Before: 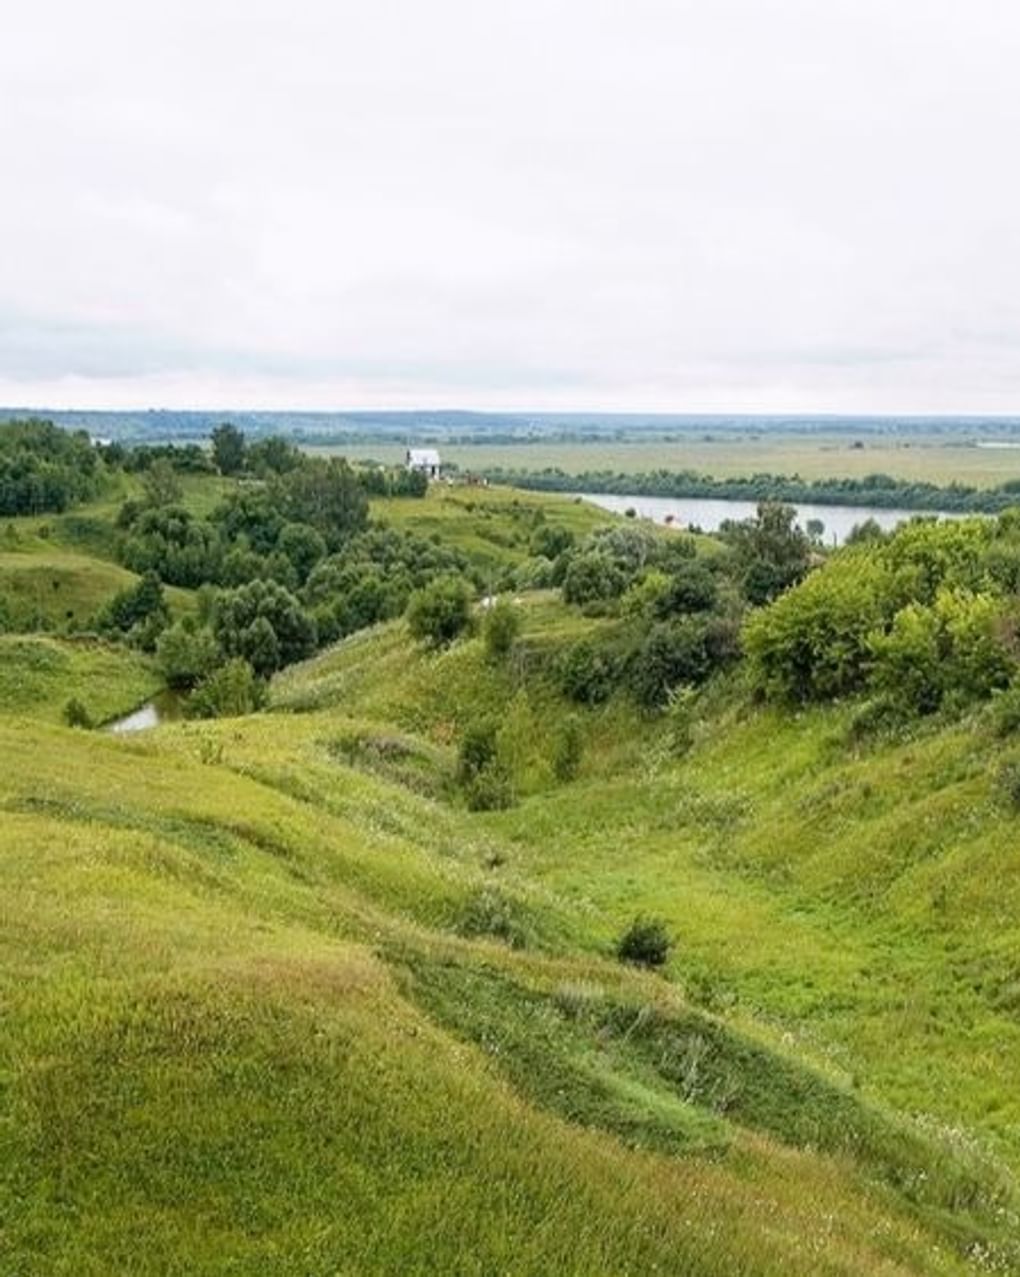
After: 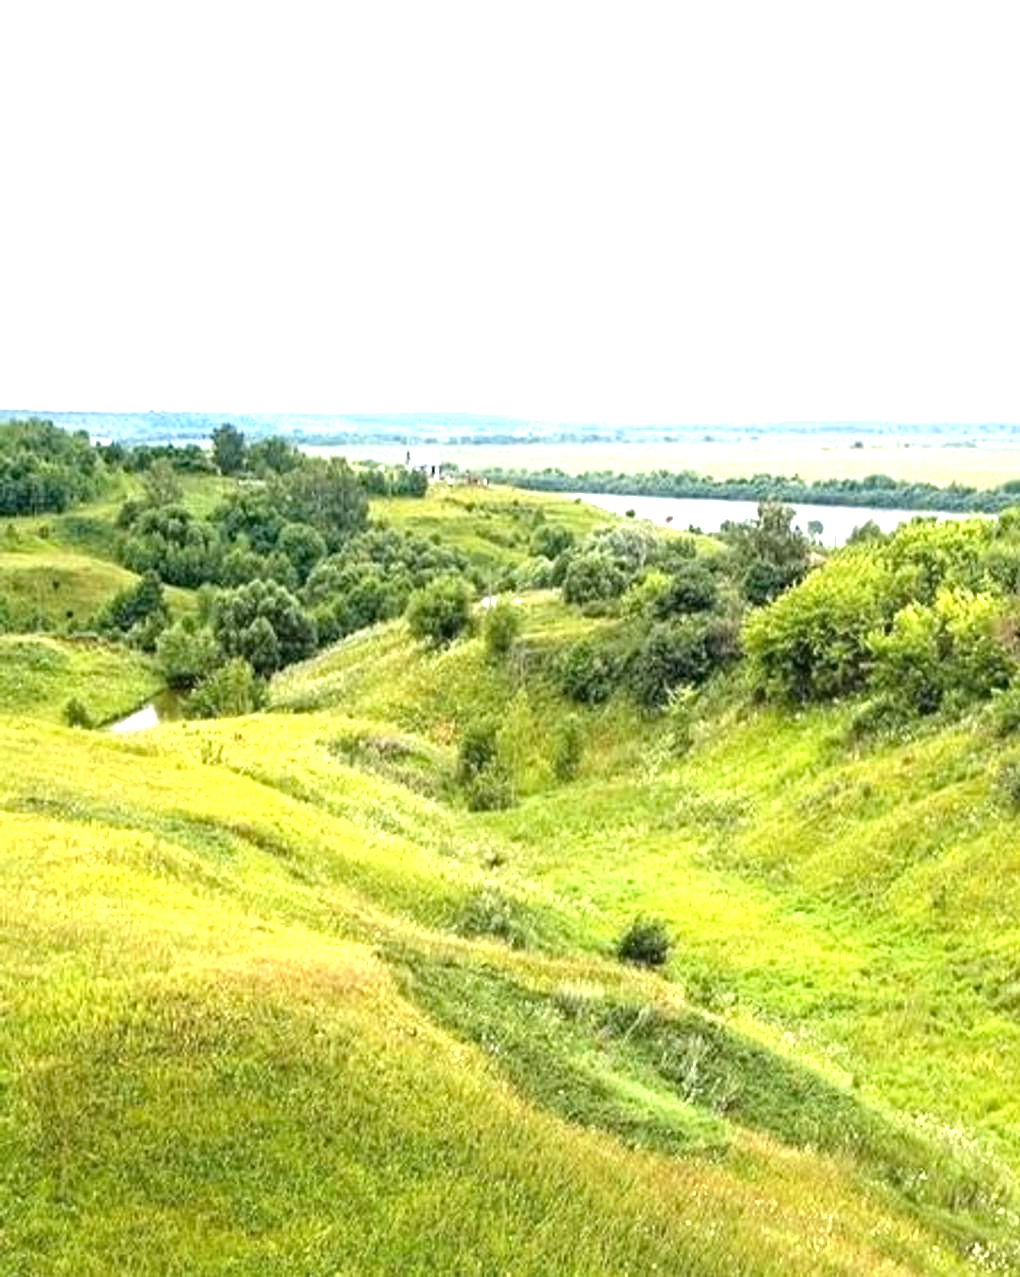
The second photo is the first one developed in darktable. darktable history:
exposure: black level correction 0, exposure 1.379 EV, compensate exposure bias true, compensate highlight preservation false
haze removal: adaptive false
